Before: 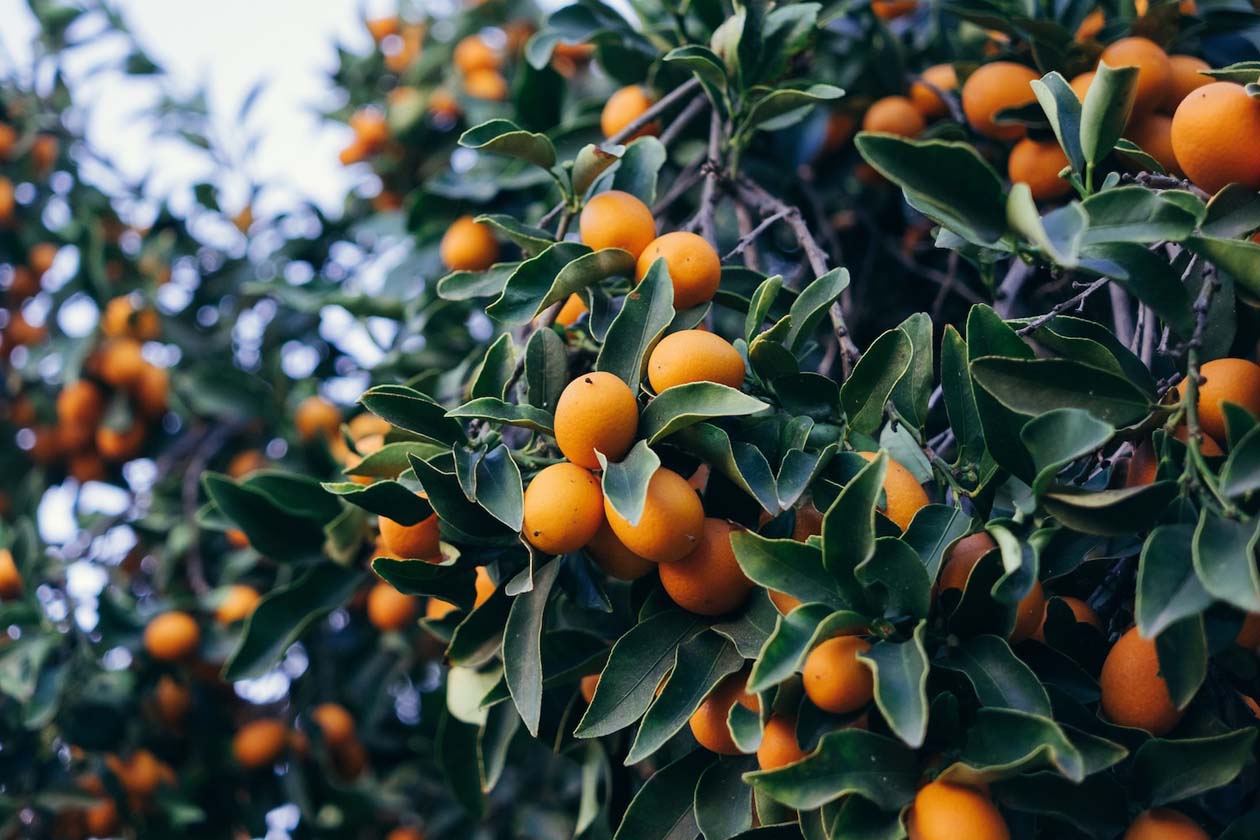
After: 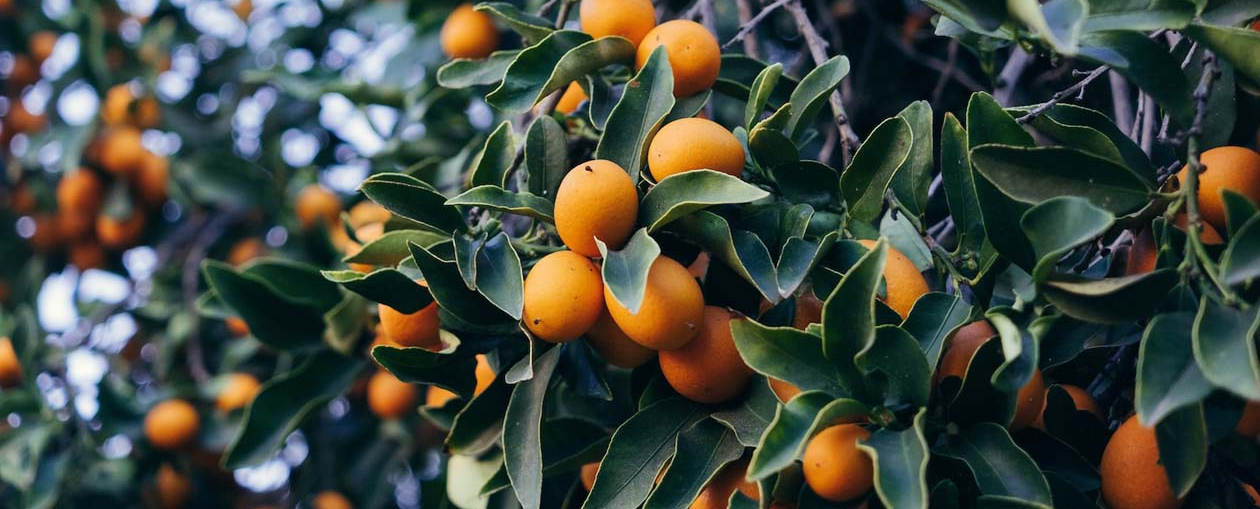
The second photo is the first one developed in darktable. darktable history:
crop and rotate: top 25.357%, bottom 13.942%
color zones: curves: ch2 [(0, 0.5) (0.143, 0.5) (0.286, 0.489) (0.415, 0.421) (0.571, 0.5) (0.714, 0.5) (0.857, 0.5) (1, 0.5)]
